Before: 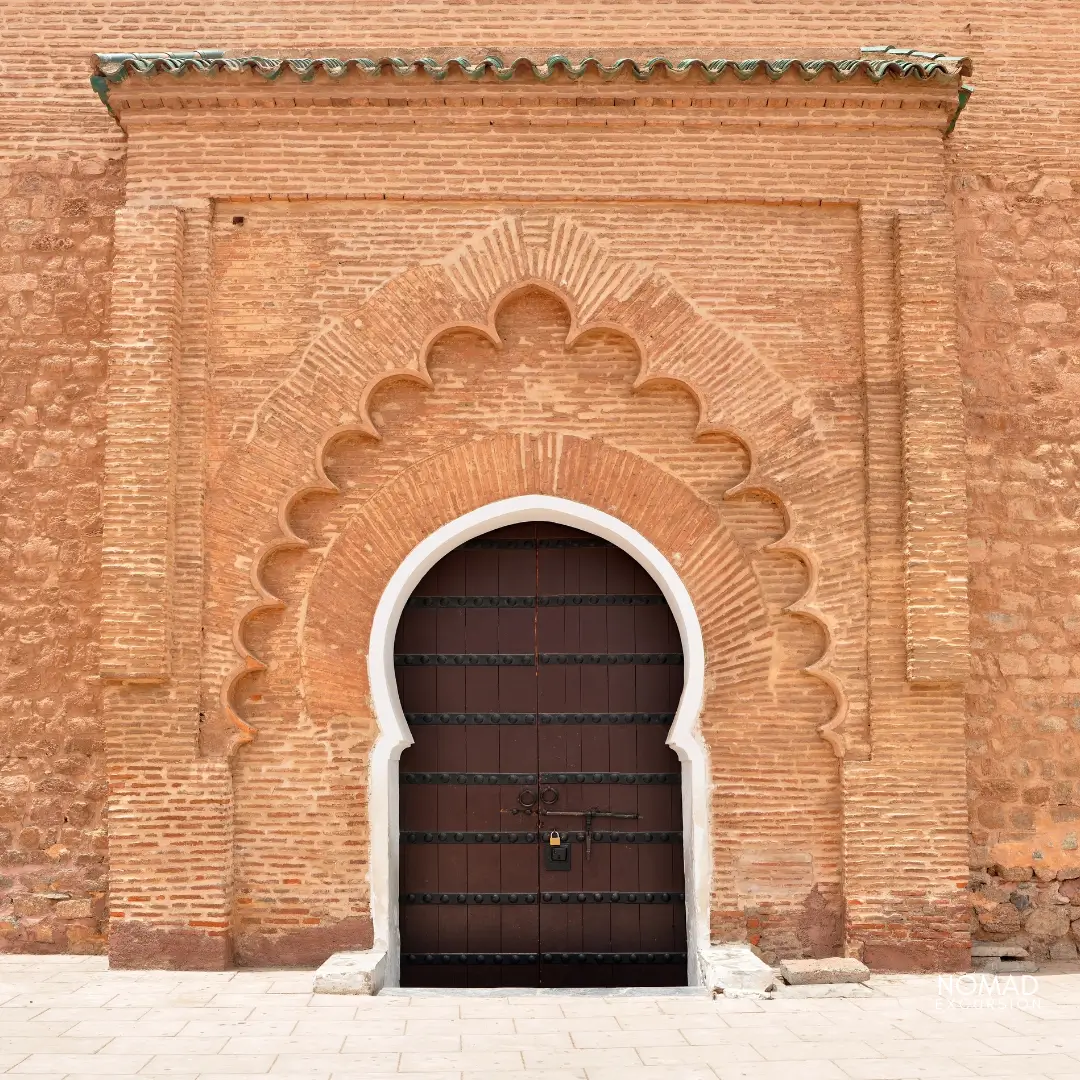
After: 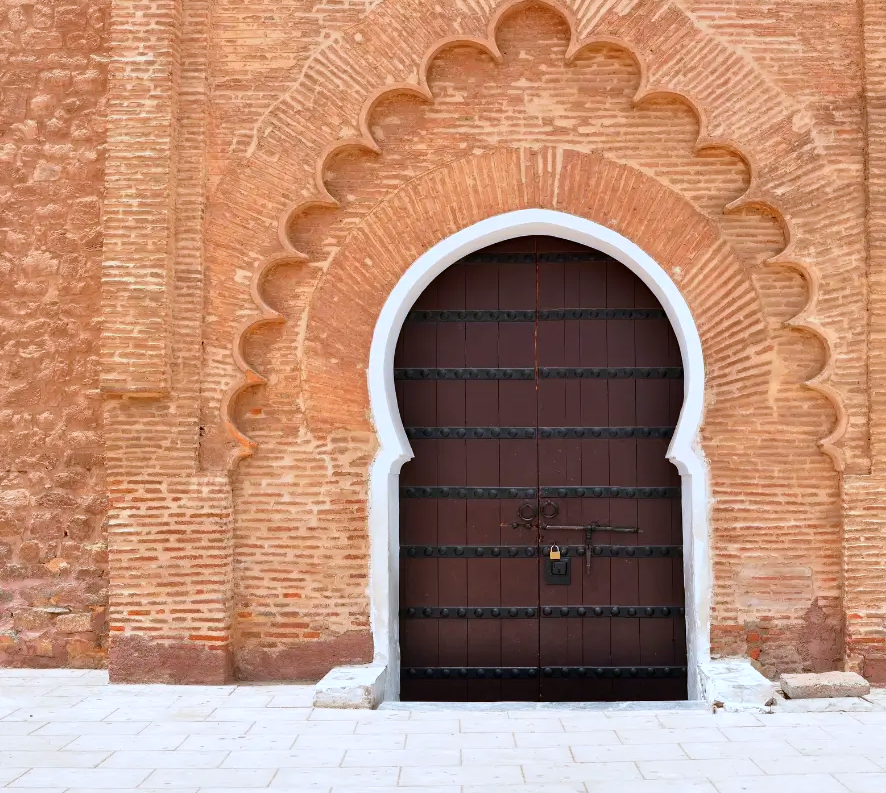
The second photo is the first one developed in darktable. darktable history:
crop: top 26.531%, right 17.959%
contrast brightness saturation: contrast 0.04, saturation 0.16
color calibration: x 0.37, y 0.382, temperature 4313.32 K
